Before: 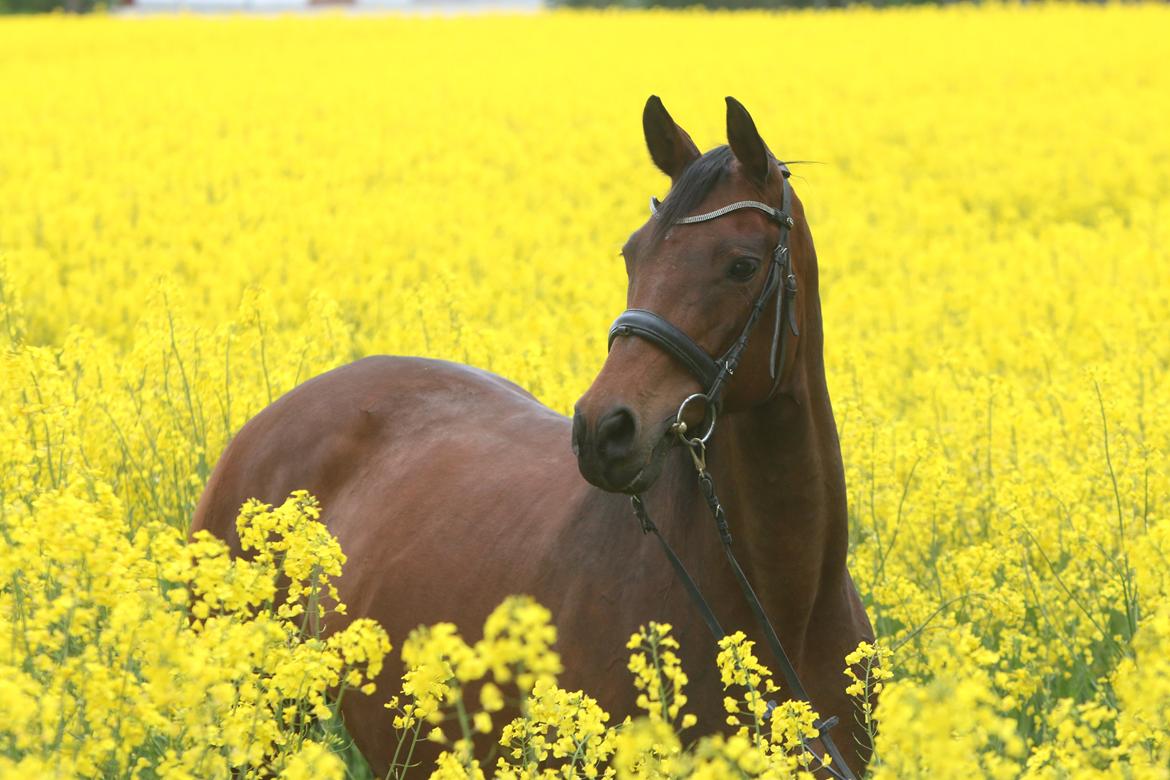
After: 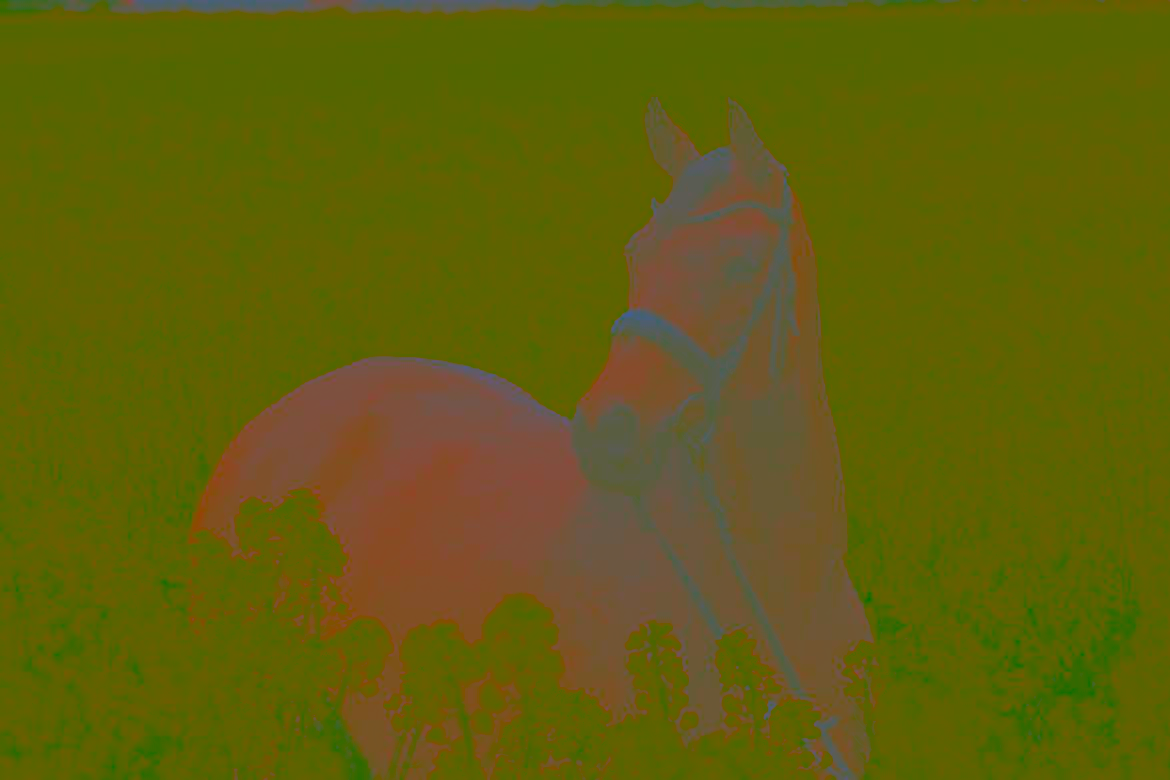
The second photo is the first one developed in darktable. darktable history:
sharpen: on, module defaults
contrast brightness saturation: contrast -0.988, brightness -0.179, saturation 0.745
